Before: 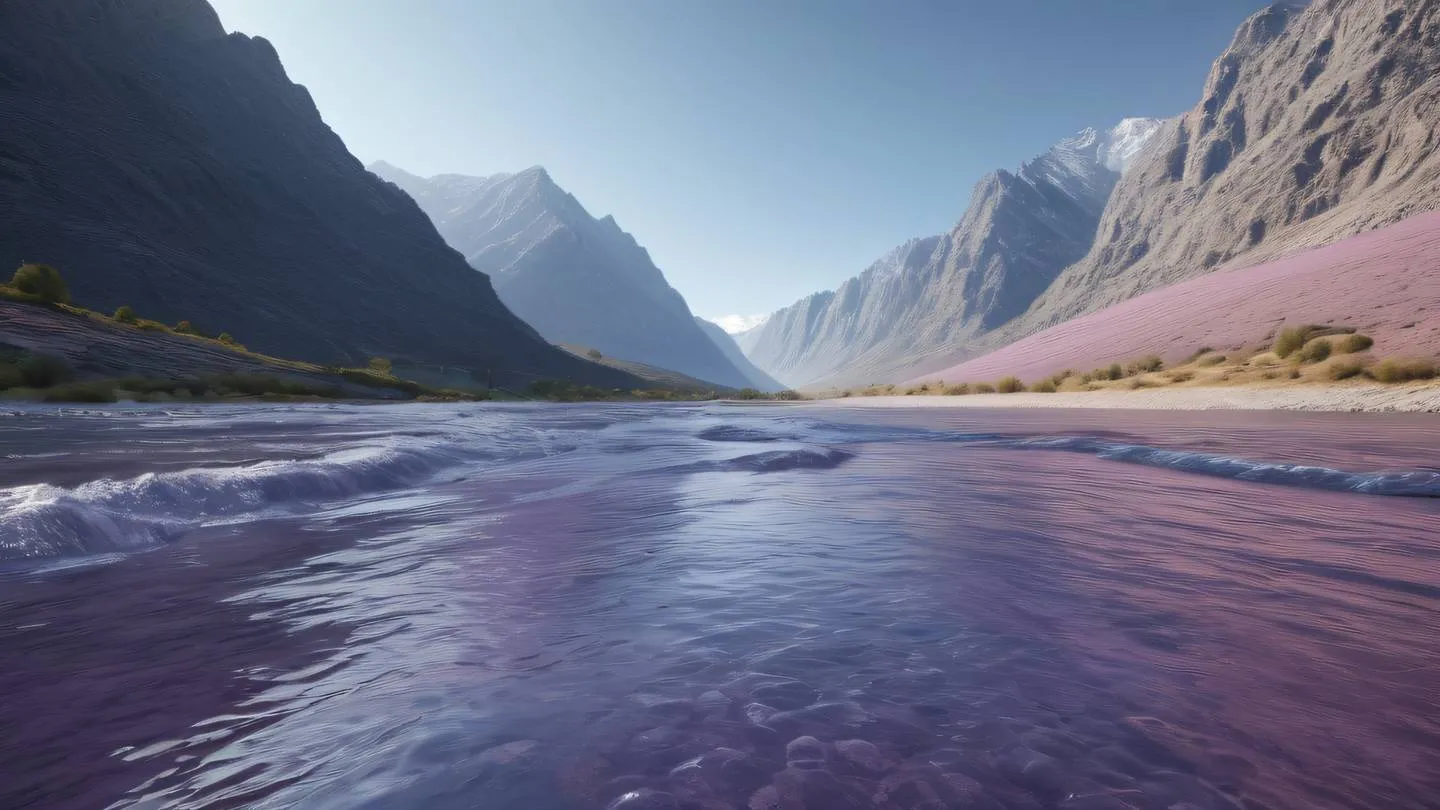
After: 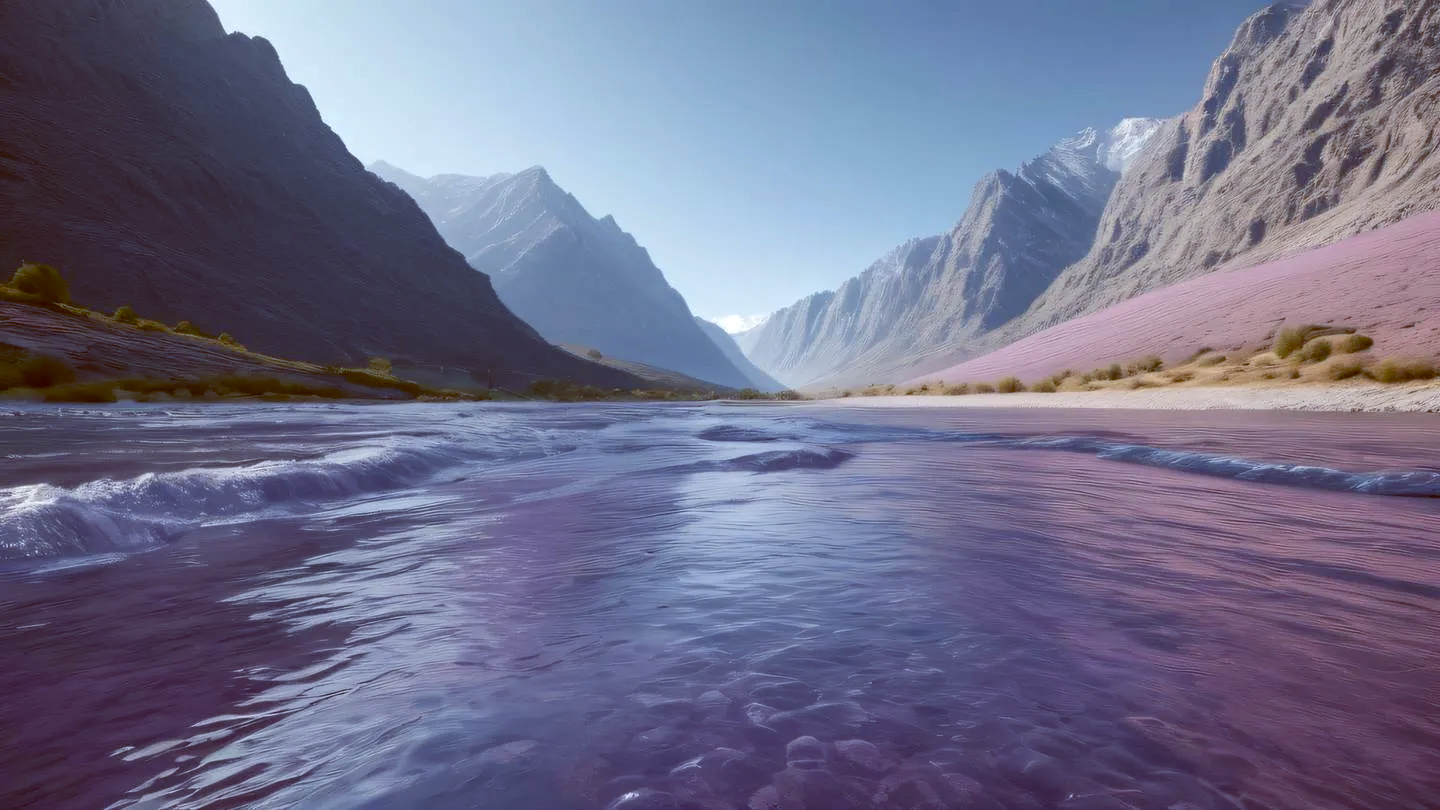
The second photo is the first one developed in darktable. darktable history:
local contrast: highlights 100%, shadows 100%, detail 120%, midtone range 0.2
color balance: lift [1, 1.015, 1.004, 0.985], gamma [1, 0.958, 0.971, 1.042], gain [1, 0.956, 0.977, 1.044]
